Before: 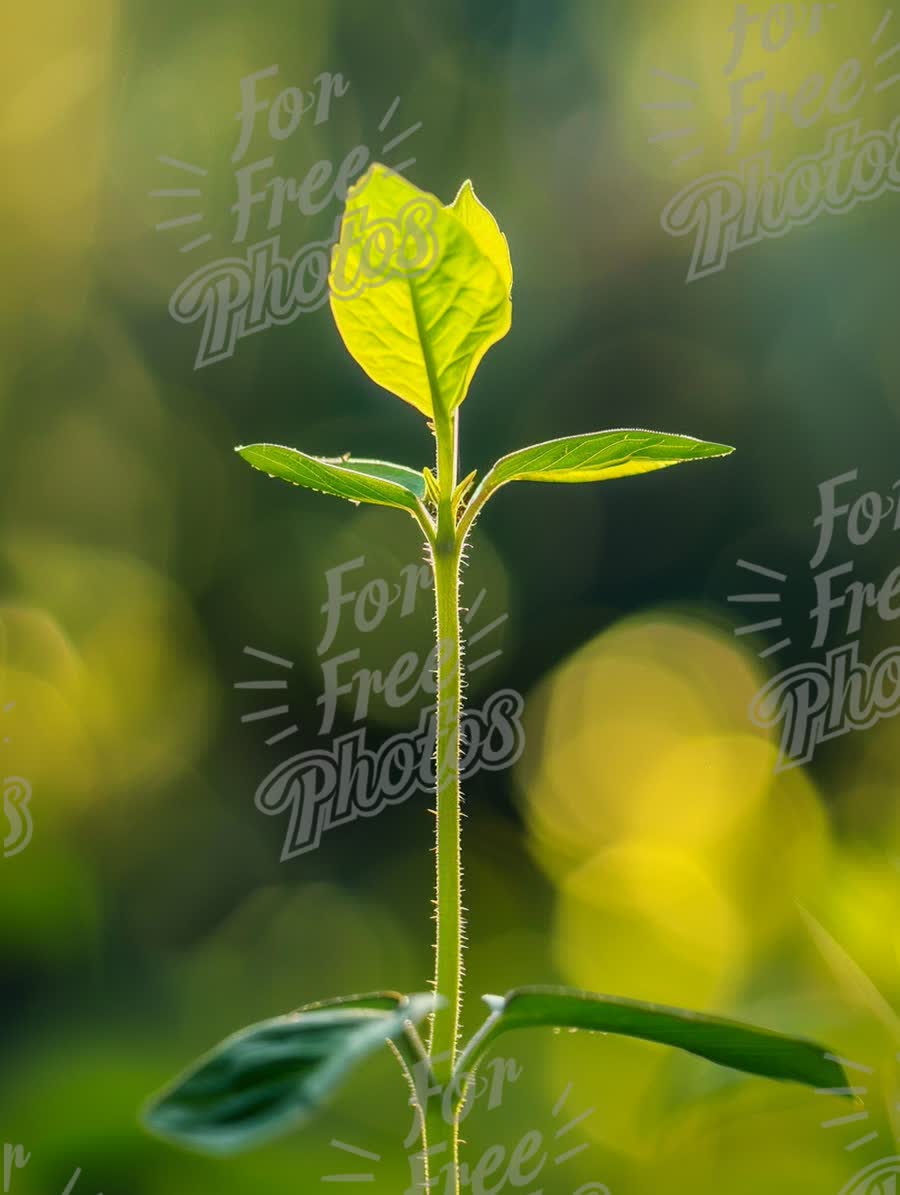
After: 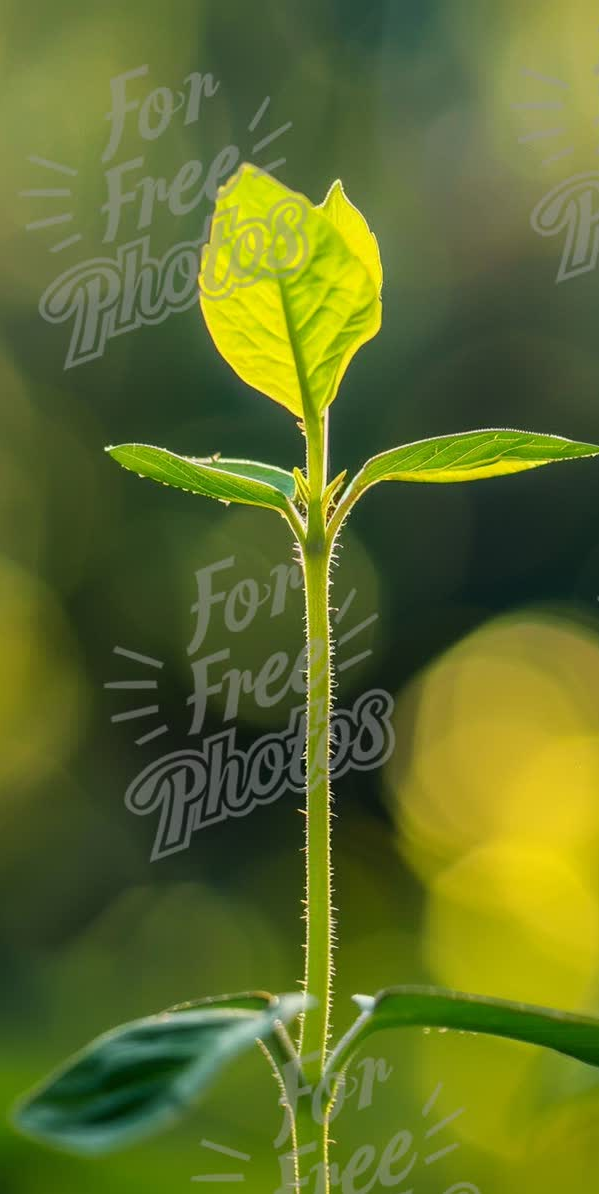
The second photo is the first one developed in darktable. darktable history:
crop and rotate: left 14.486%, right 18.919%
